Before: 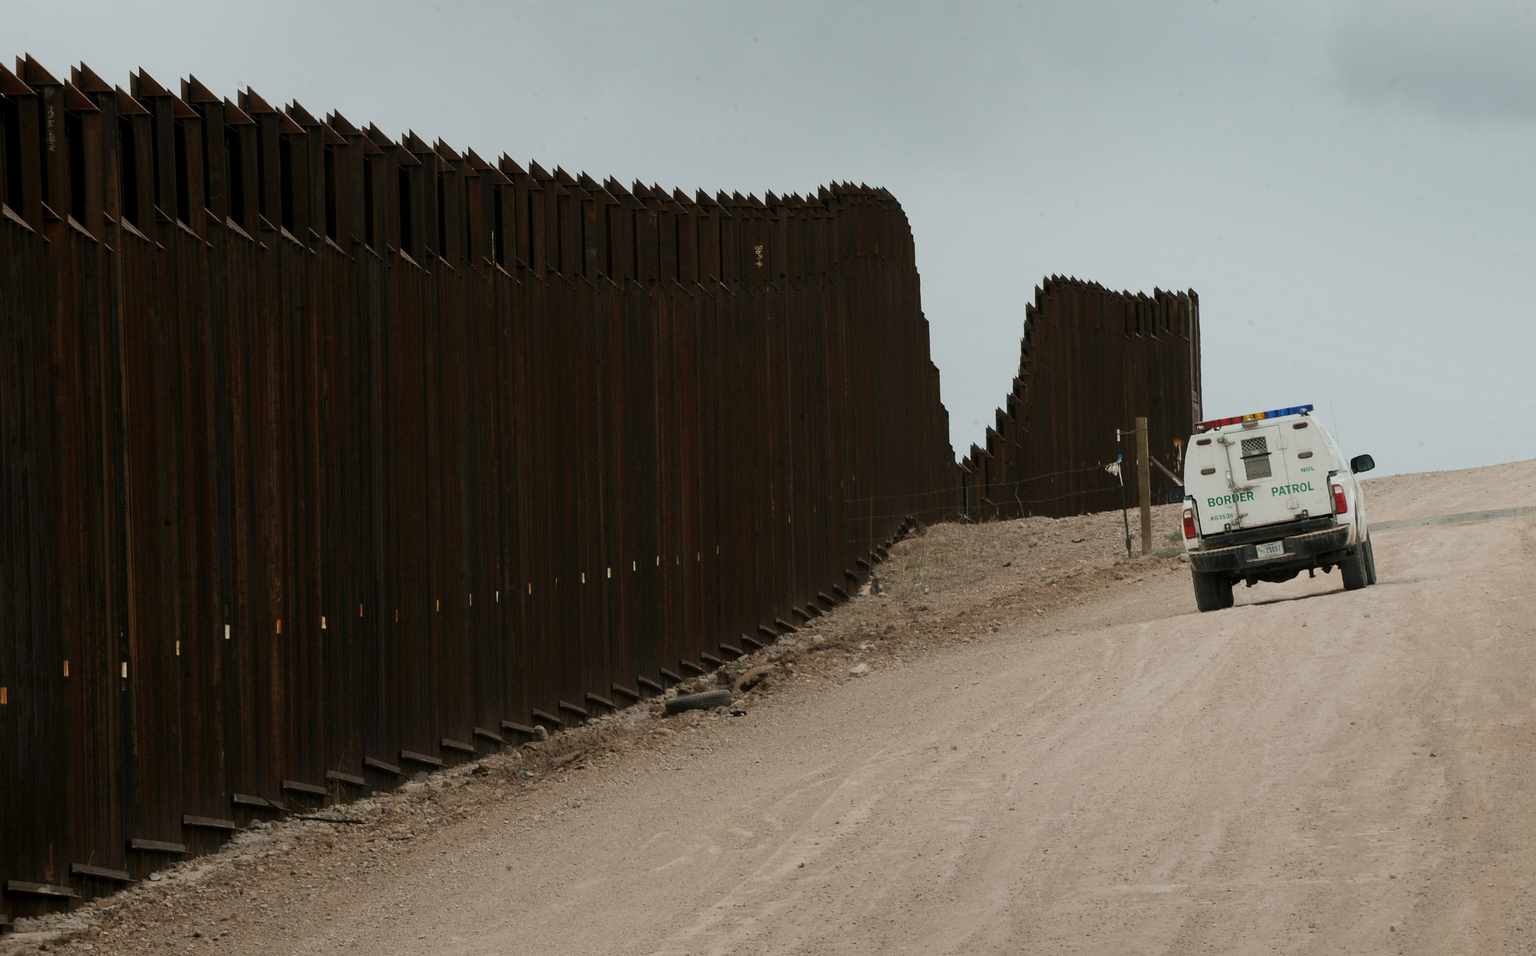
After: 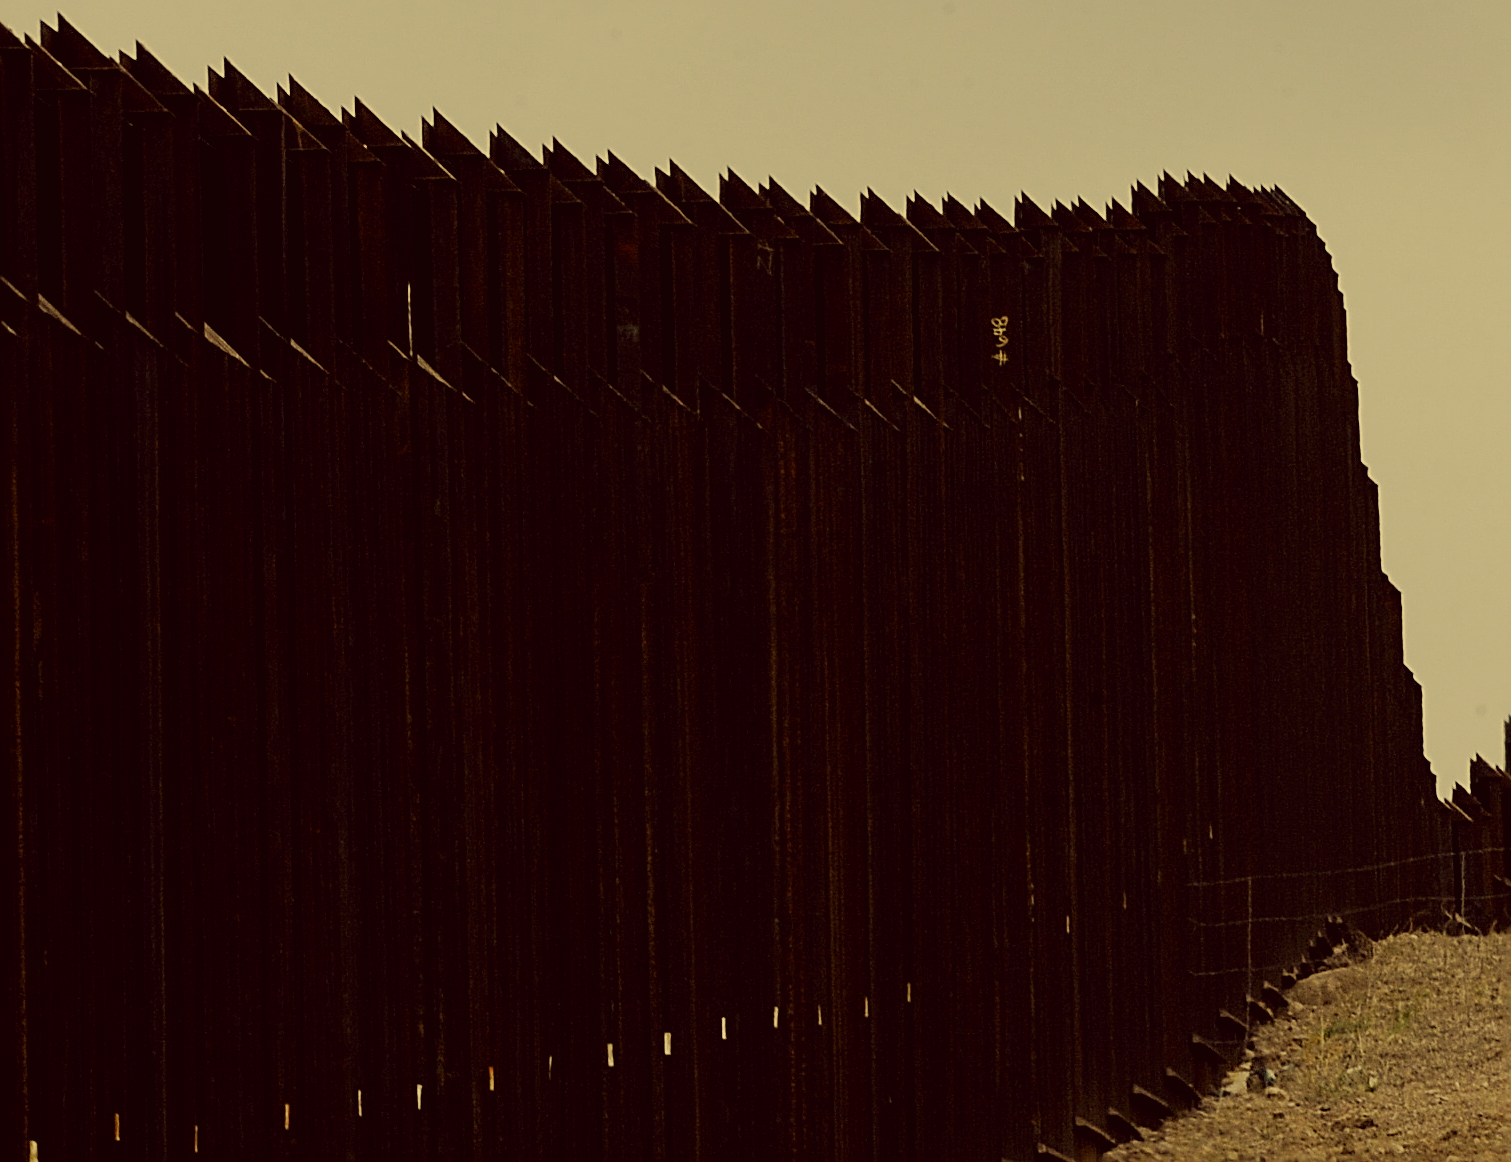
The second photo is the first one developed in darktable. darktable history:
tone curve: curves: ch0 [(0, 0) (0.003, 0.003) (0.011, 0.011) (0.025, 0.025) (0.044, 0.044) (0.069, 0.068) (0.1, 0.099) (0.136, 0.134) (0.177, 0.175) (0.224, 0.222) (0.277, 0.274) (0.335, 0.331) (0.399, 0.395) (0.468, 0.463) (0.543, 0.554) (0.623, 0.632) (0.709, 0.716) (0.801, 0.805) (0.898, 0.9) (1, 1)], preserve colors none
crop: left 20.094%, top 10.782%, right 35.586%, bottom 34.504%
color correction: highlights a* -0.426, highlights b* 39.79, shadows a* 9.74, shadows b* -0.356
sharpen: radius 2.993, amount 0.766
filmic rgb: black relative exposure -7.65 EV, white relative exposure 4.56 EV, hardness 3.61, preserve chrominance no, color science v4 (2020), contrast in shadows soft
